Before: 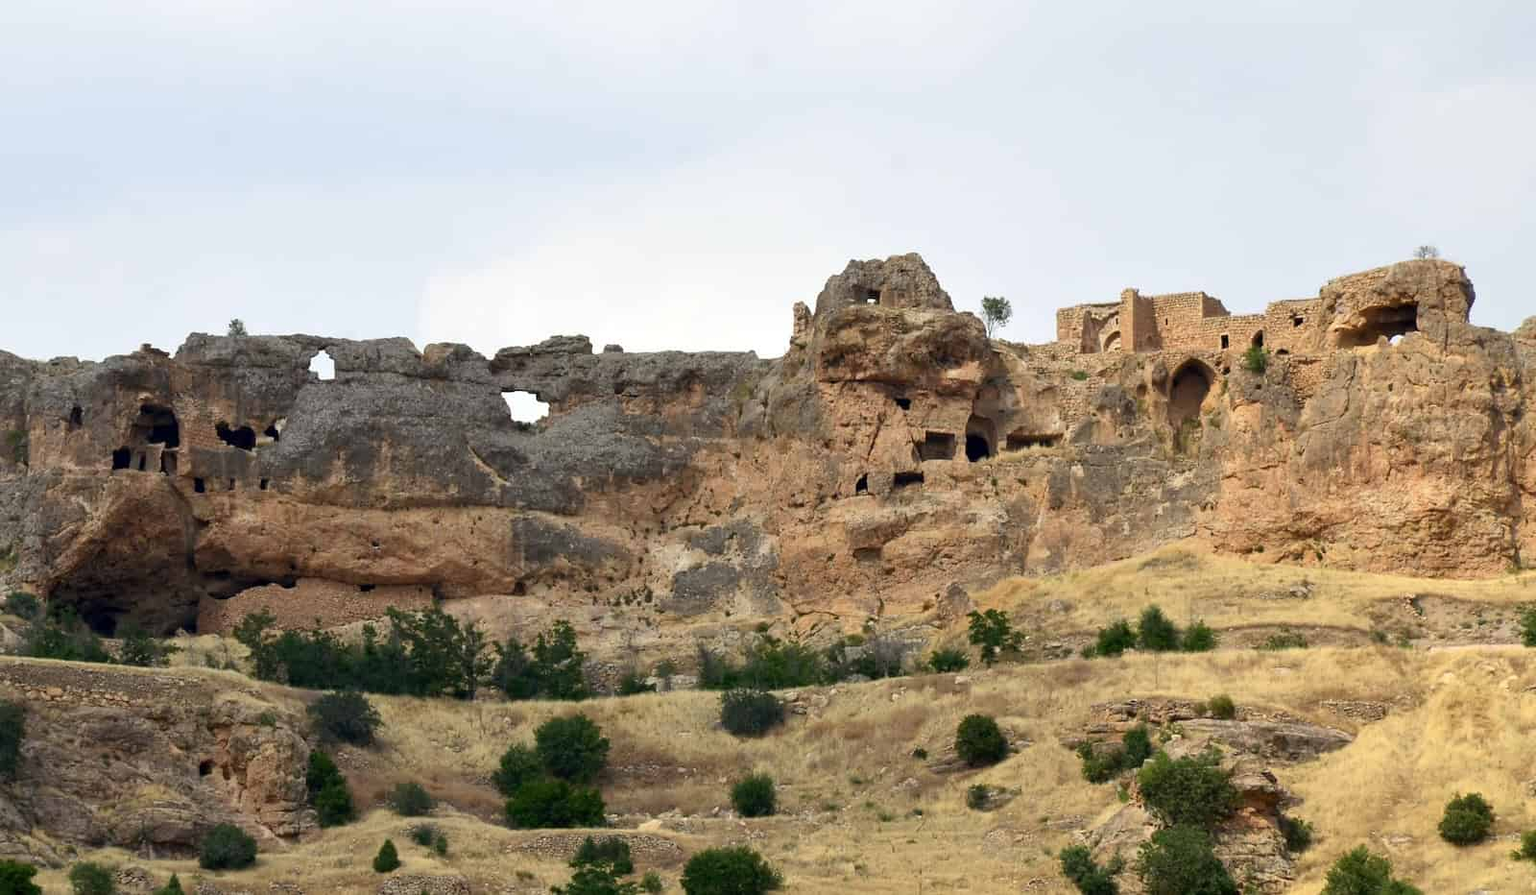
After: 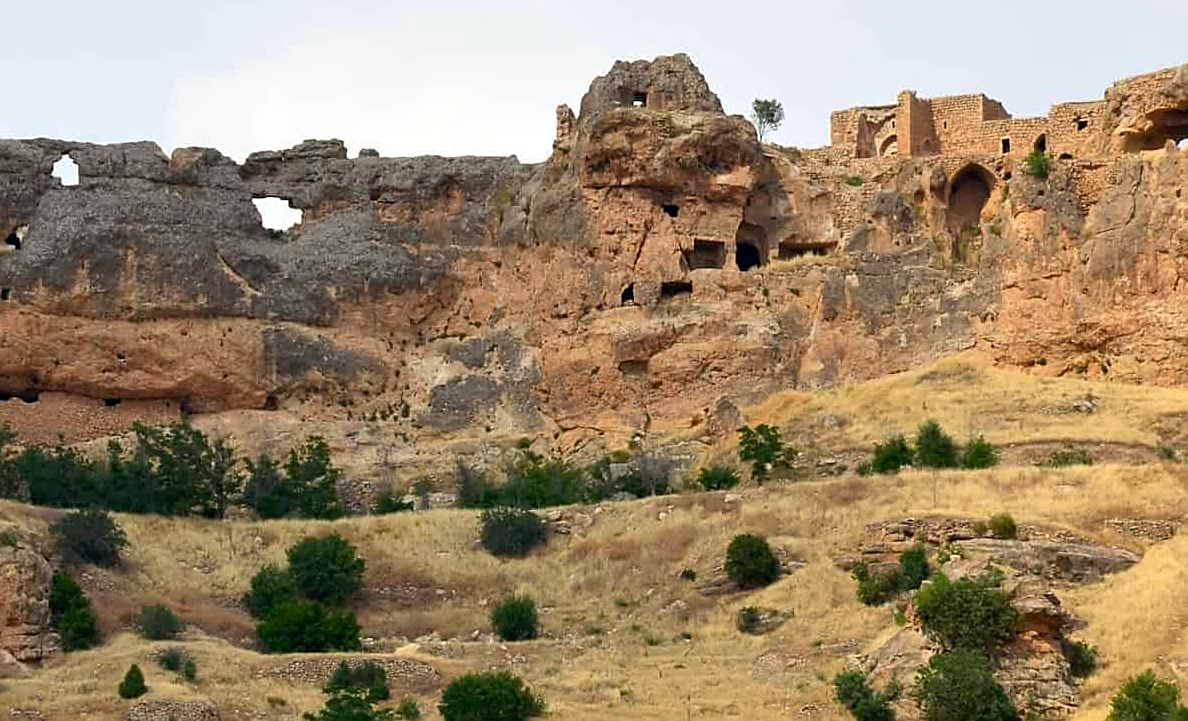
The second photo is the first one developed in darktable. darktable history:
crop: left 16.883%, top 22.629%, right 8.826%
sharpen: amount 0.491
